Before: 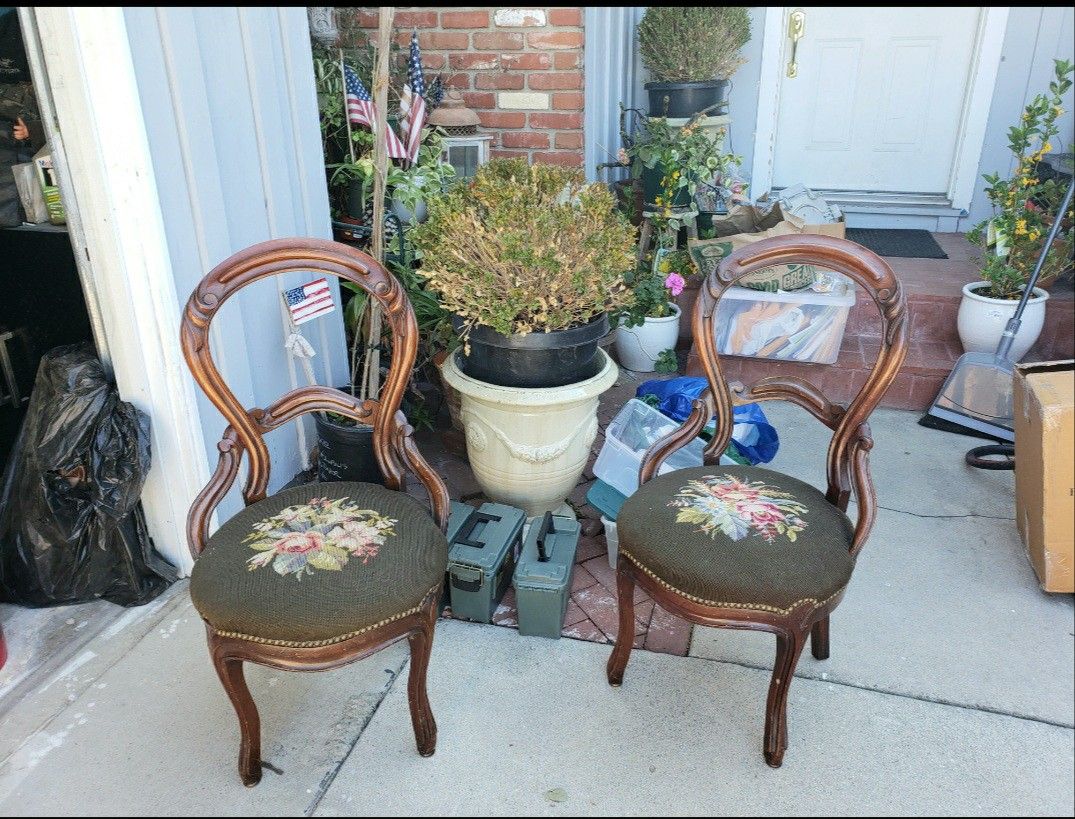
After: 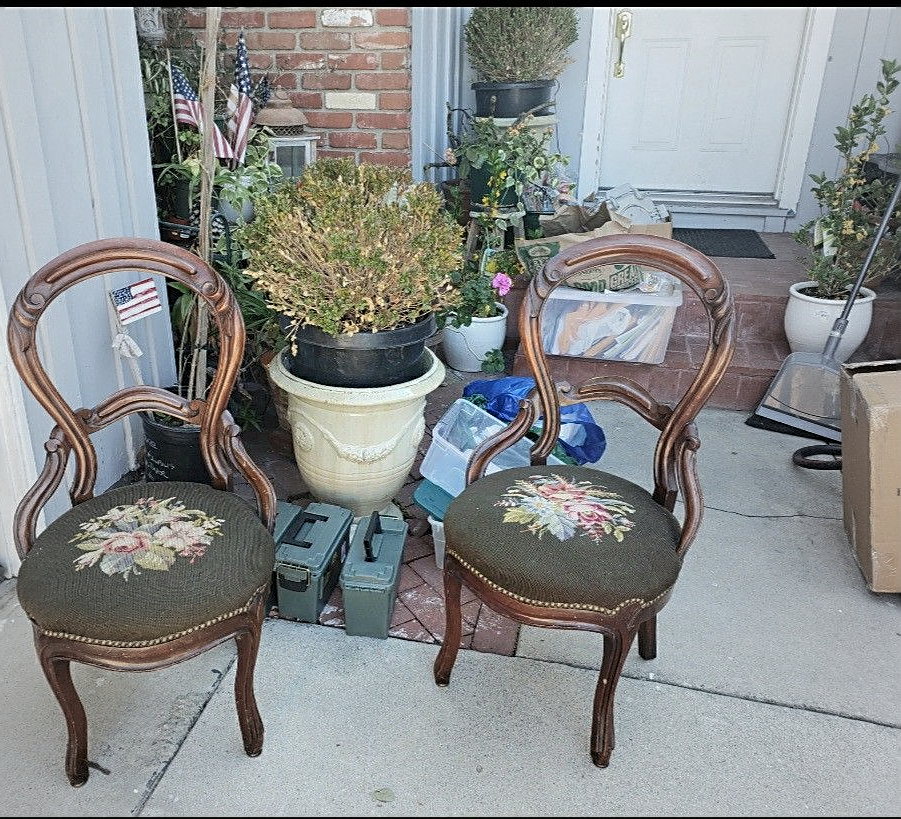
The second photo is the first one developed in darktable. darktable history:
crop: left 16.145%
sharpen: on, module defaults
vignetting: fall-off start 18.21%, fall-off radius 137.95%, brightness -0.207, center (-0.078, 0.066), width/height ratio 0.62, shape 0.59
